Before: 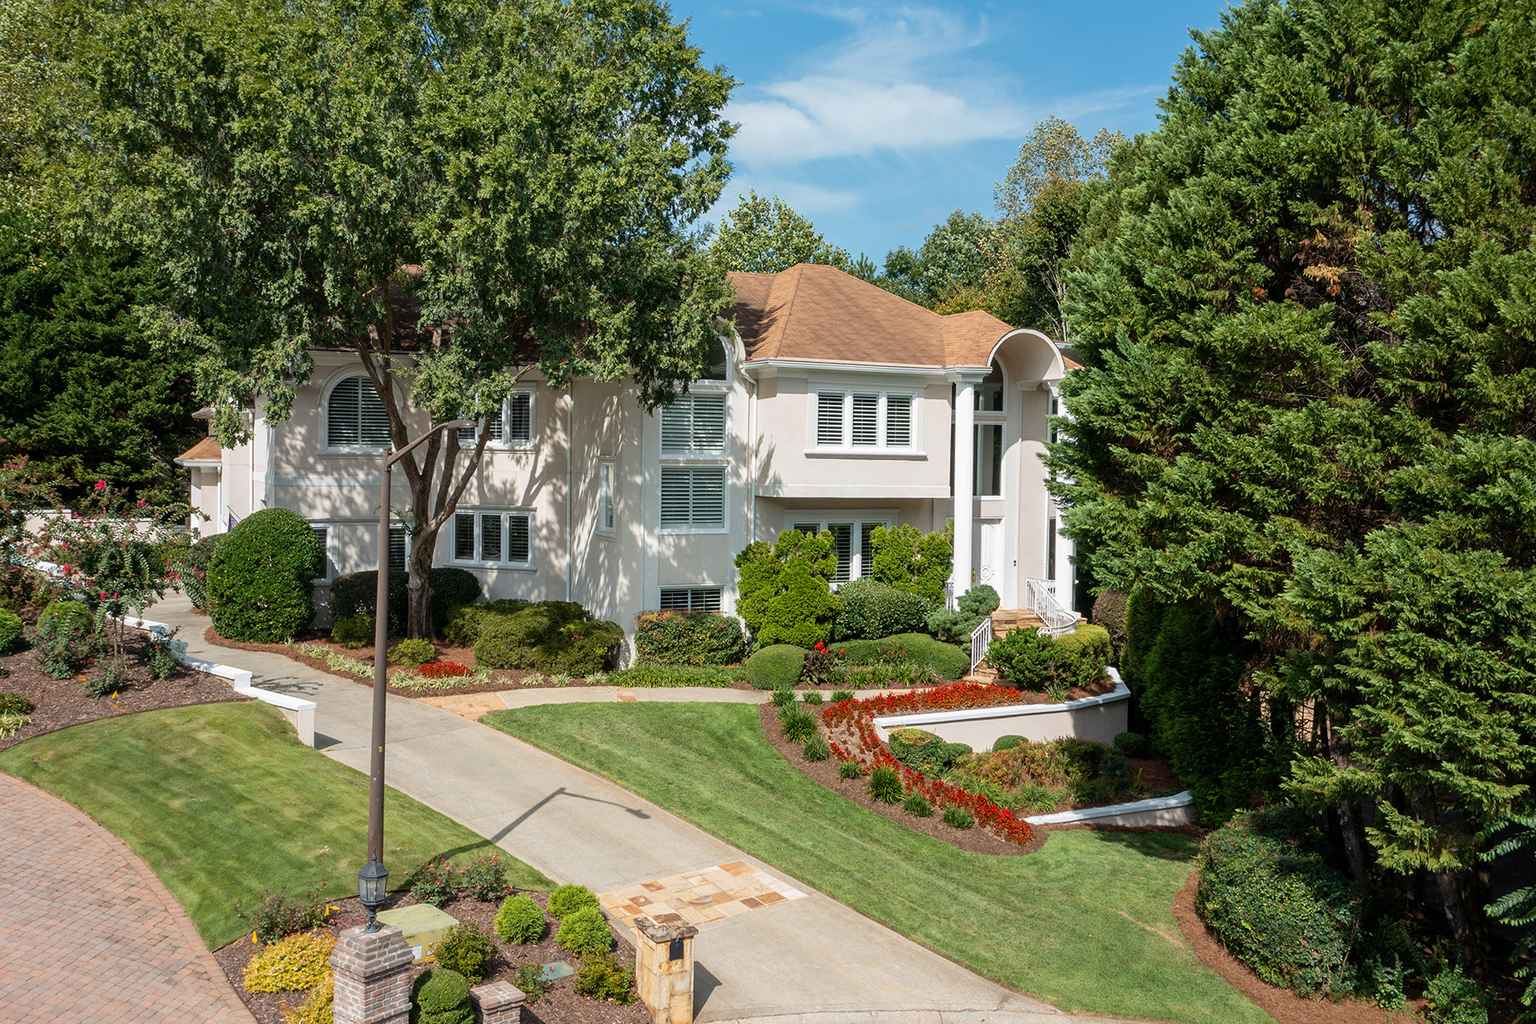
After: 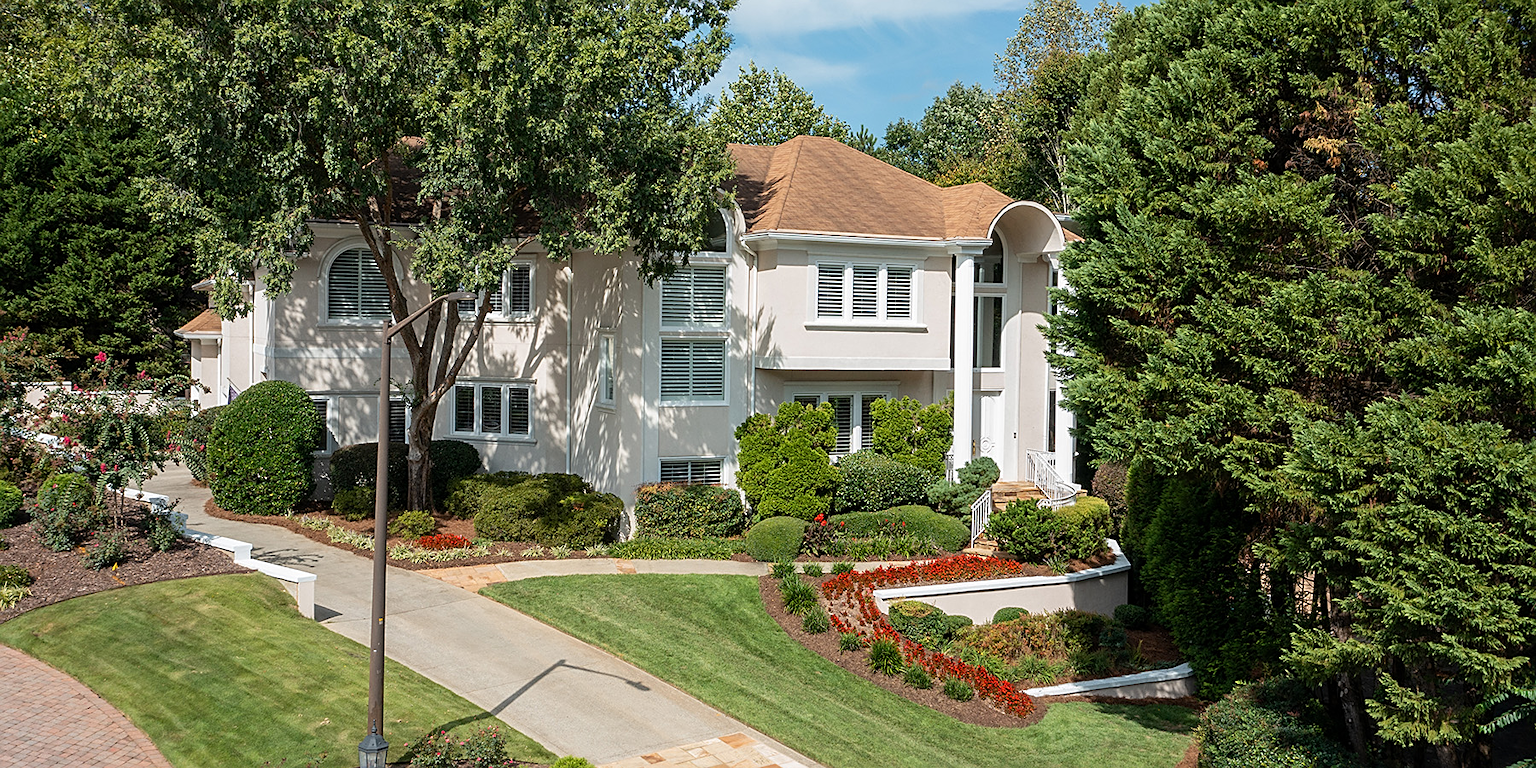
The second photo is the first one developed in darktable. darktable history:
sharpen: on, module defaults
crop and rotate: top 12.5%, bottom 12.5%
